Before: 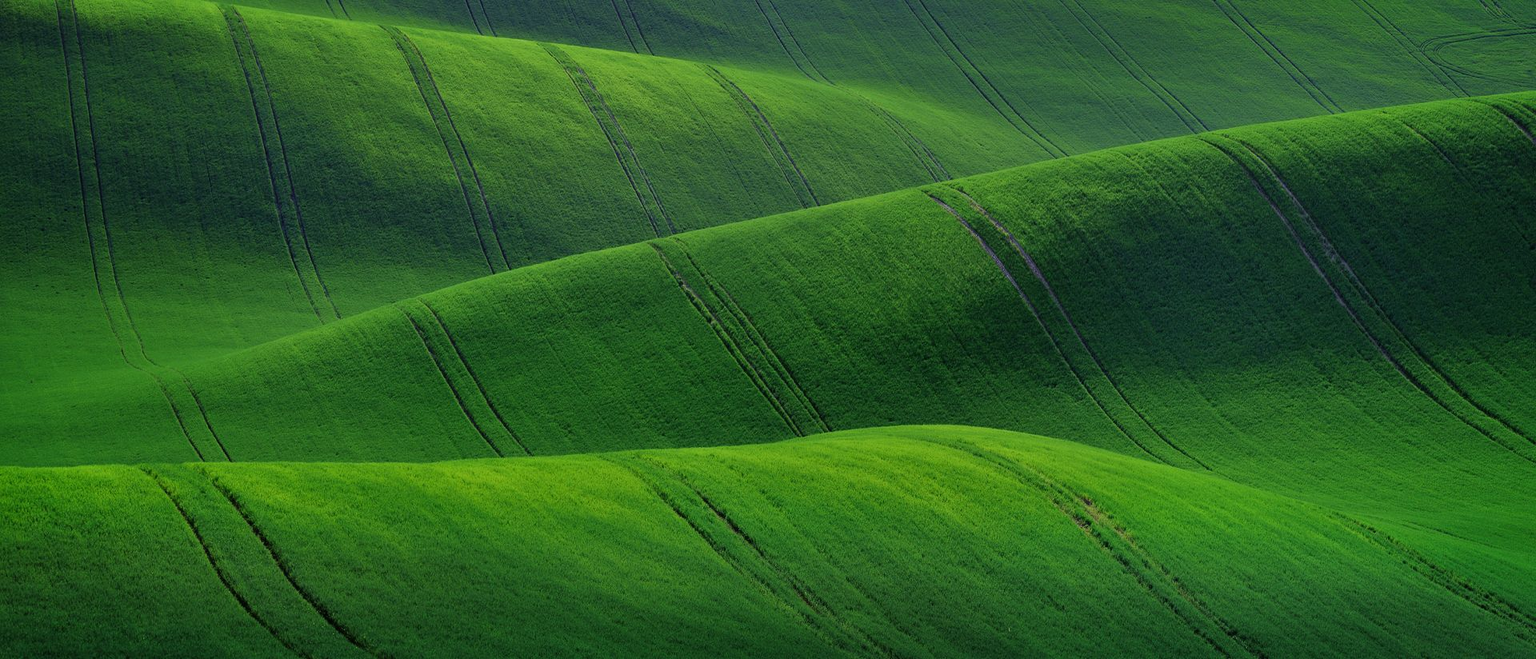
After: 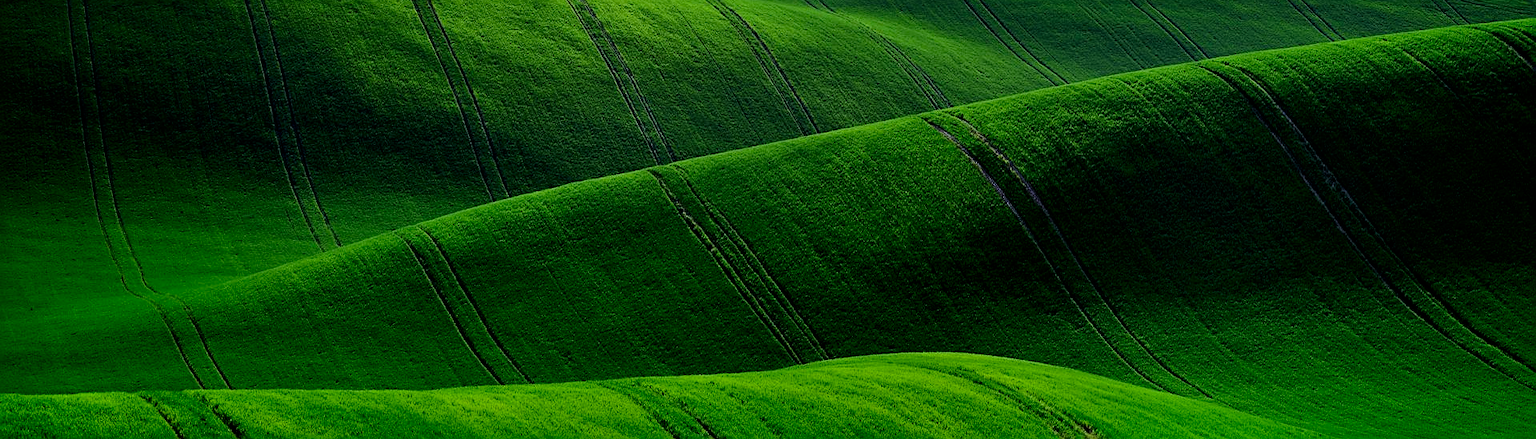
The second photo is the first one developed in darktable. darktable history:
contrast brightness saturation: contrast 0.118, brightness -0.117, saturation 0.199
crop: top 11.136%, bottom 22.164%
sharpen: radius 1.93
filmic rgb: black relative exposure -5.04 EV, white relative exposure 3.51 EV, threshold 5.95 EV, hardness 3.17, contrast 1.405, highlights saturation mix -30.9%, enable highlight reconstruction true
